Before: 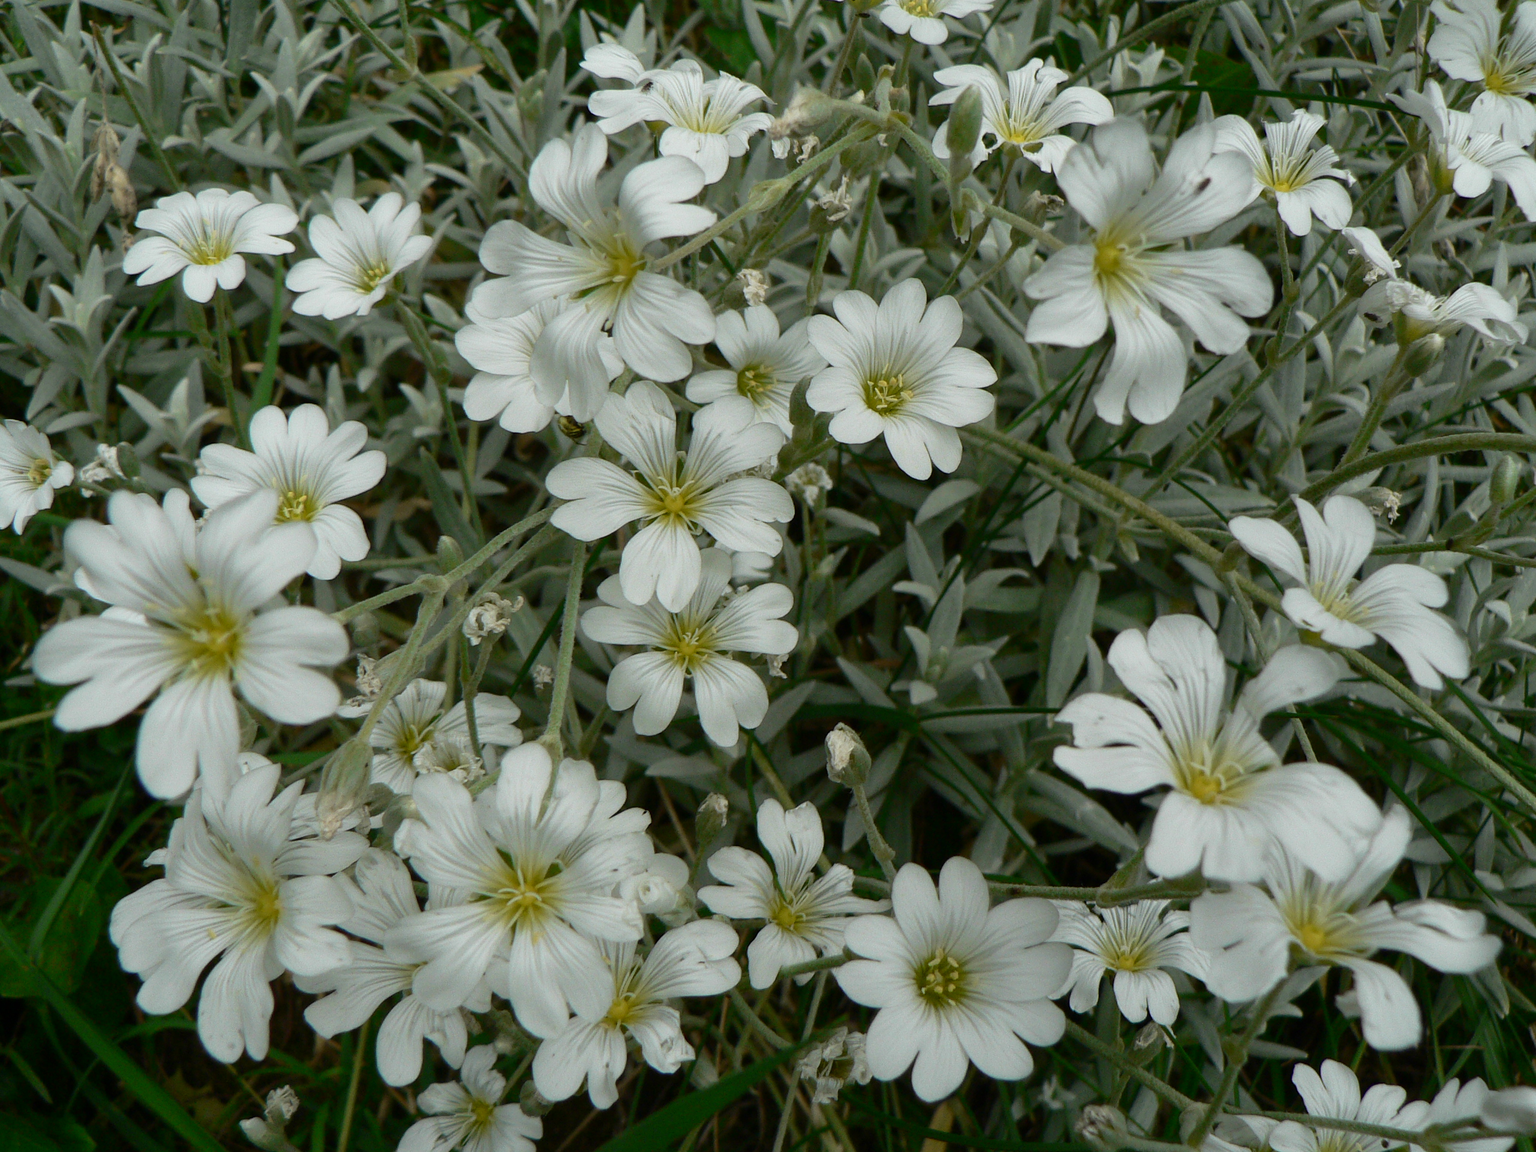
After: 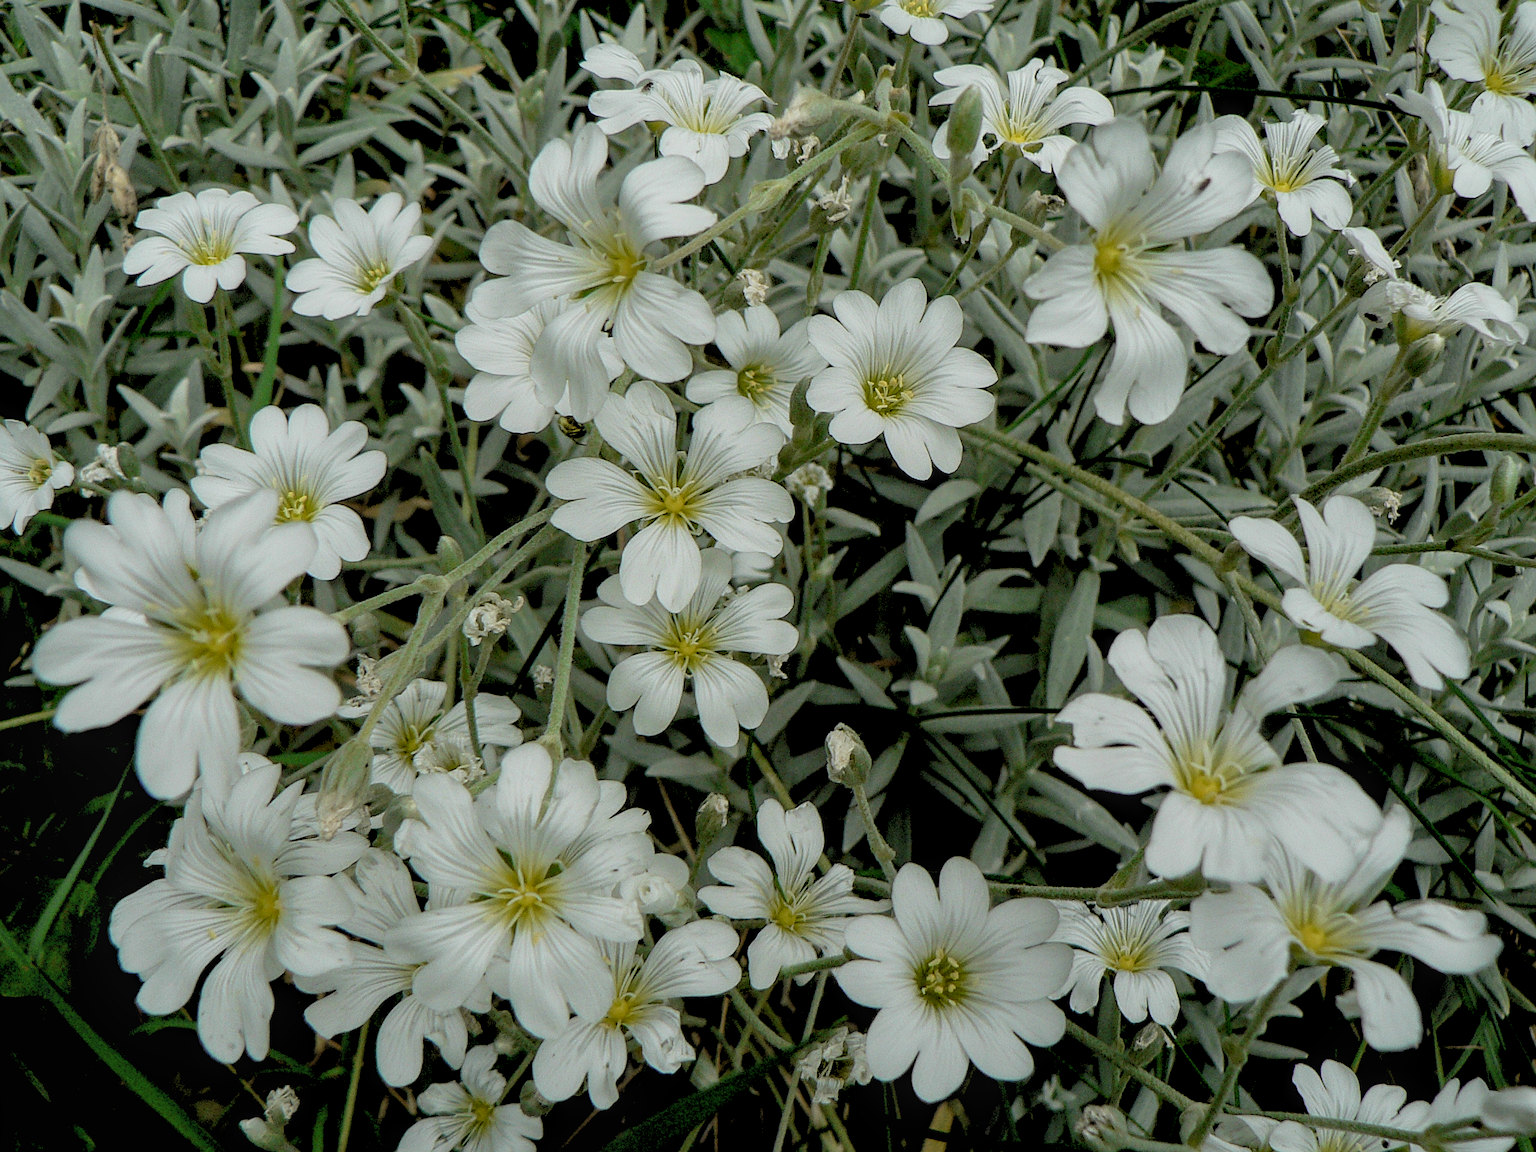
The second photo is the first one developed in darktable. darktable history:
rgb levels: preserve colors sum RGB, levels [[0.038, 0.433, 0.934], [0, 0.5, 1], [0, 0.5, 1]]
local contrast: on, module defaults
sharpen: on, module defaults
